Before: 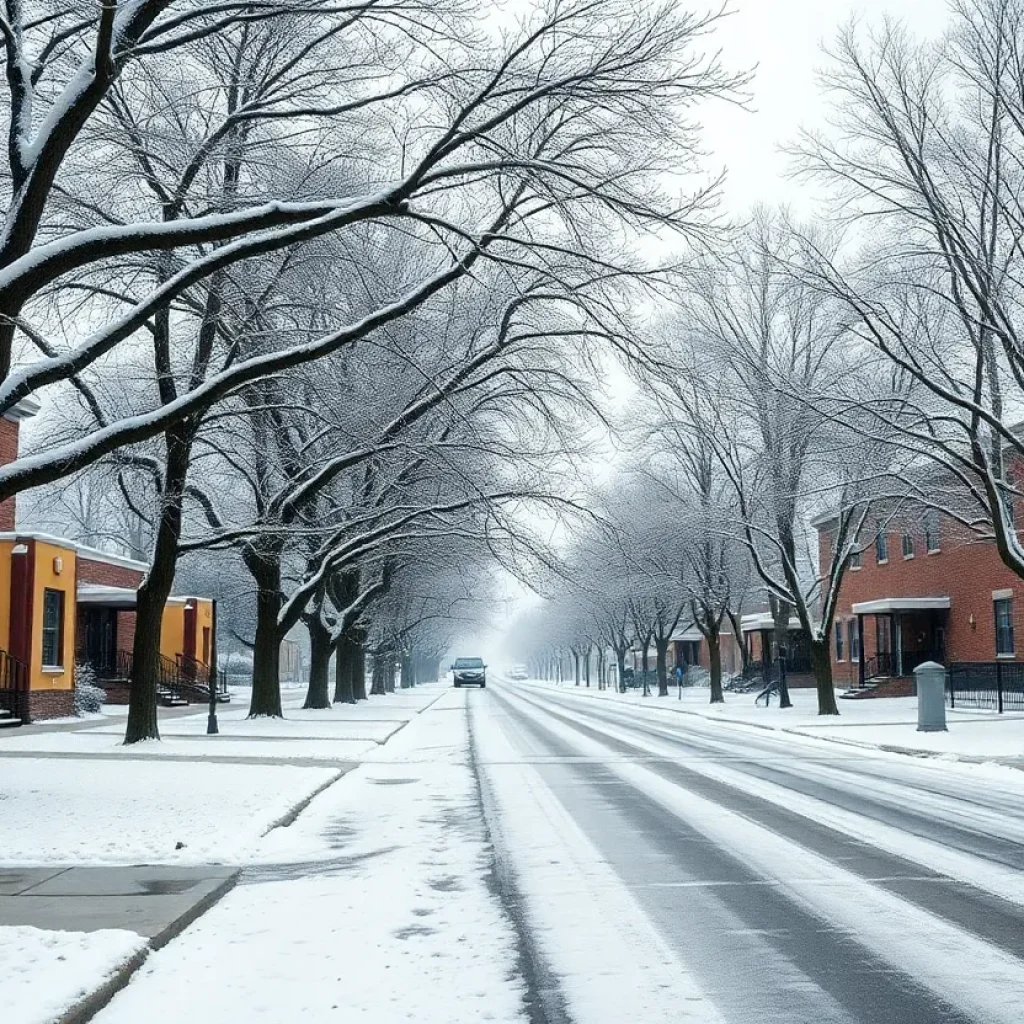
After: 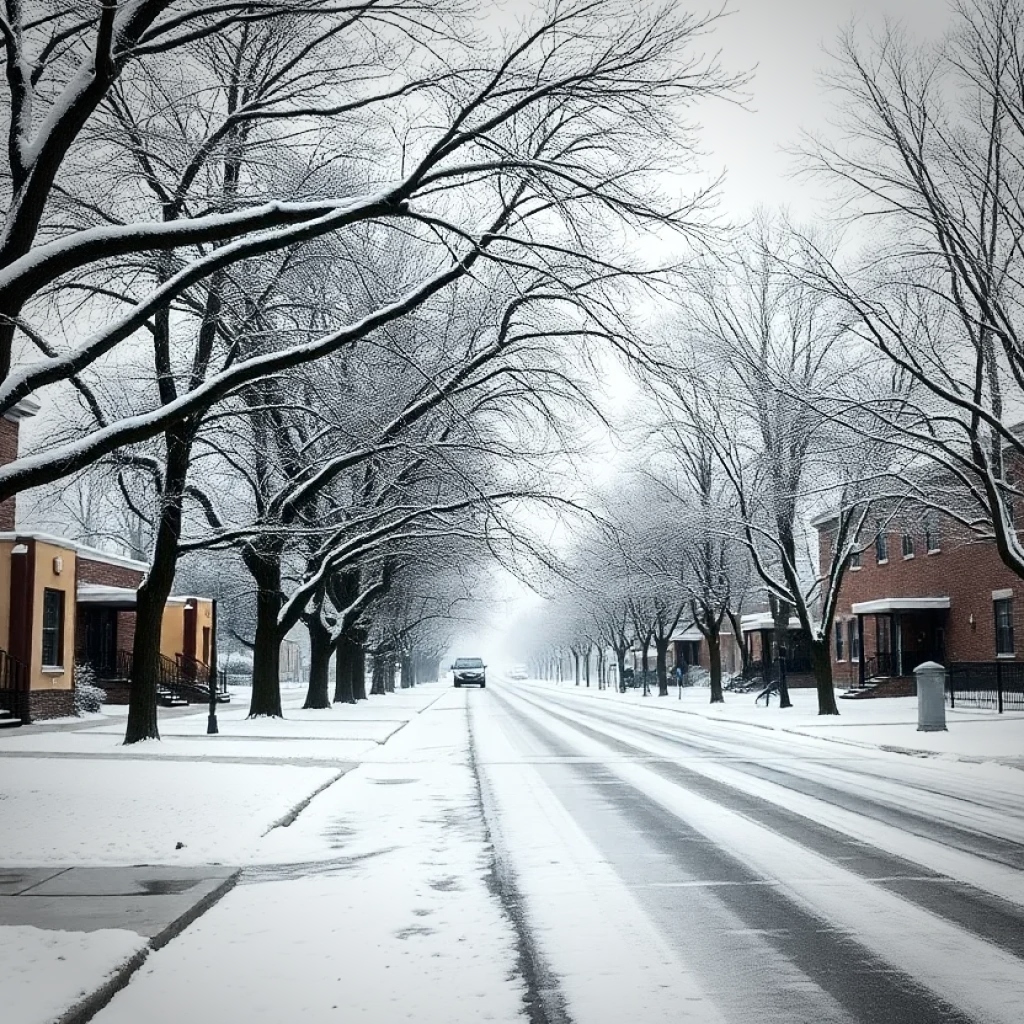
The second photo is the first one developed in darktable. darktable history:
contrast brightness saturation: contrast 0.25, saturation -0.31
vignetting: fall-off start 71.74%
exposure: compensate highlight preservation false
